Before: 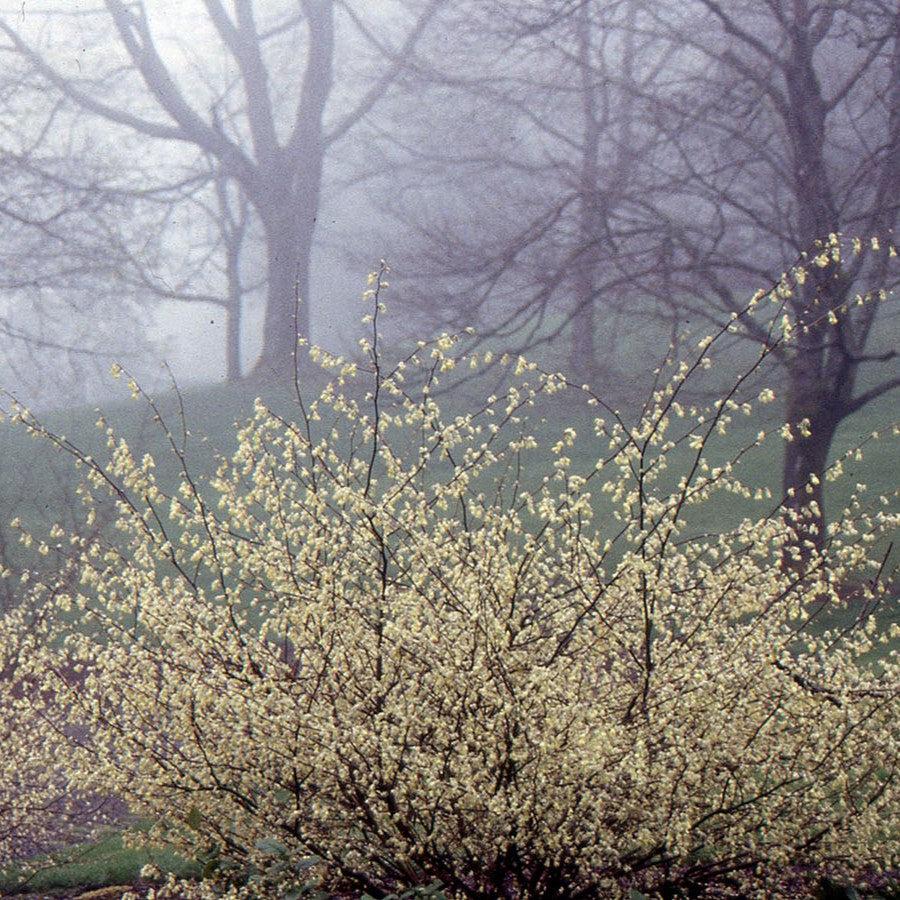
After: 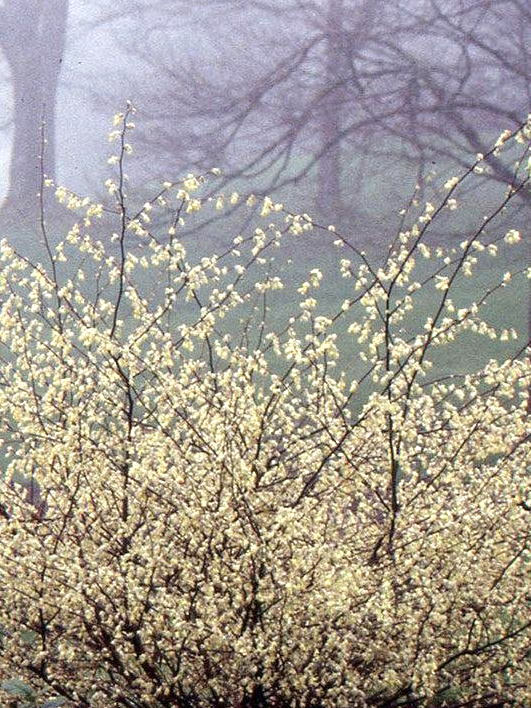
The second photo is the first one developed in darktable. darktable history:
crop and rotate: left 28.256%, top 17.734%, right 12.656%, bottom 3.573%
exposure: exposure 0.6 EV, compensate highlight preservation false
